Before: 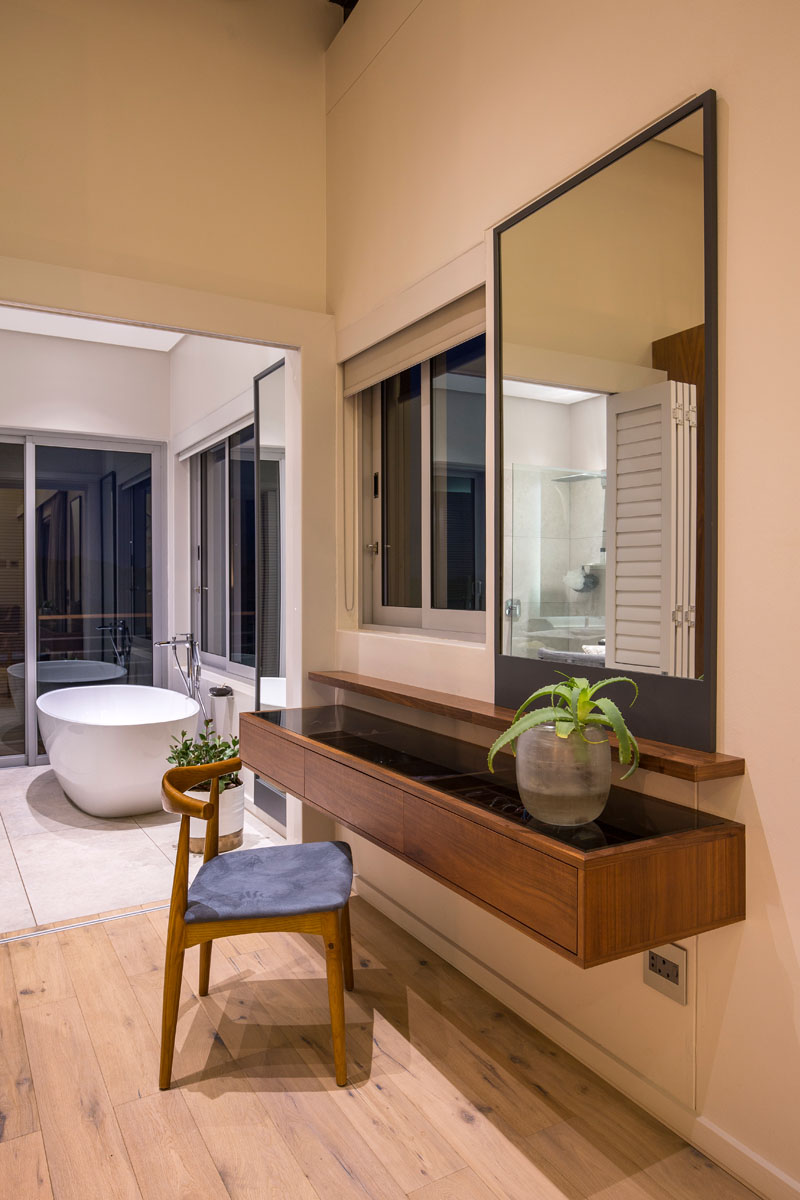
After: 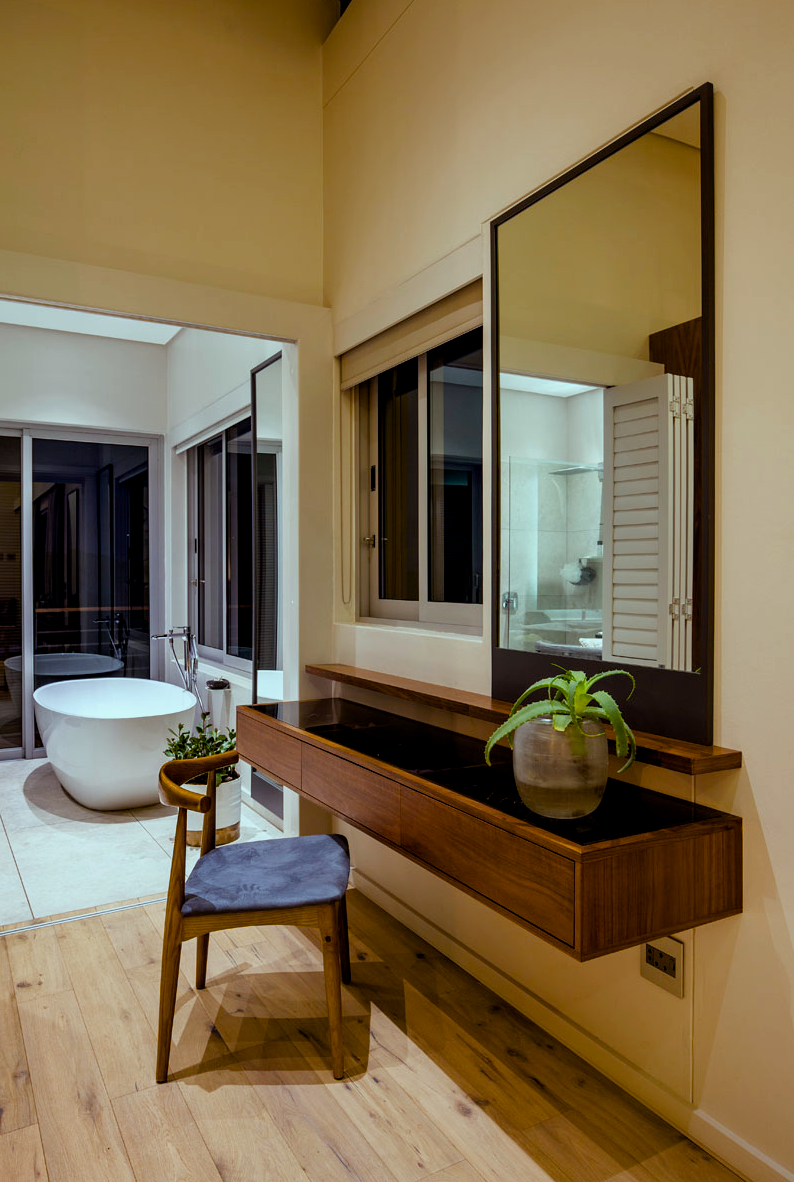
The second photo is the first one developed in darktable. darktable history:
exposure: black level correction 0.011, exposure -0.479 EV, compensate highlight preservation false
filmic rgb: black relative exposure -8.02 EV, white relative exposure 2.47 EV, hardness 6.35
crop: left 0.417%, top 0.592%, right 0.233%, bottom 0.903%
color balance rgb: highlights gain › chroma 4.069%, highlights gain › hue 202.44°, perceptual saturation grading › global saturation 27.016%, perceptual saturation grading › highlights -28.211%, perceptual saturation grading › mid-tones 15.424%, perceptual saturation grading › shadows 33.315%
